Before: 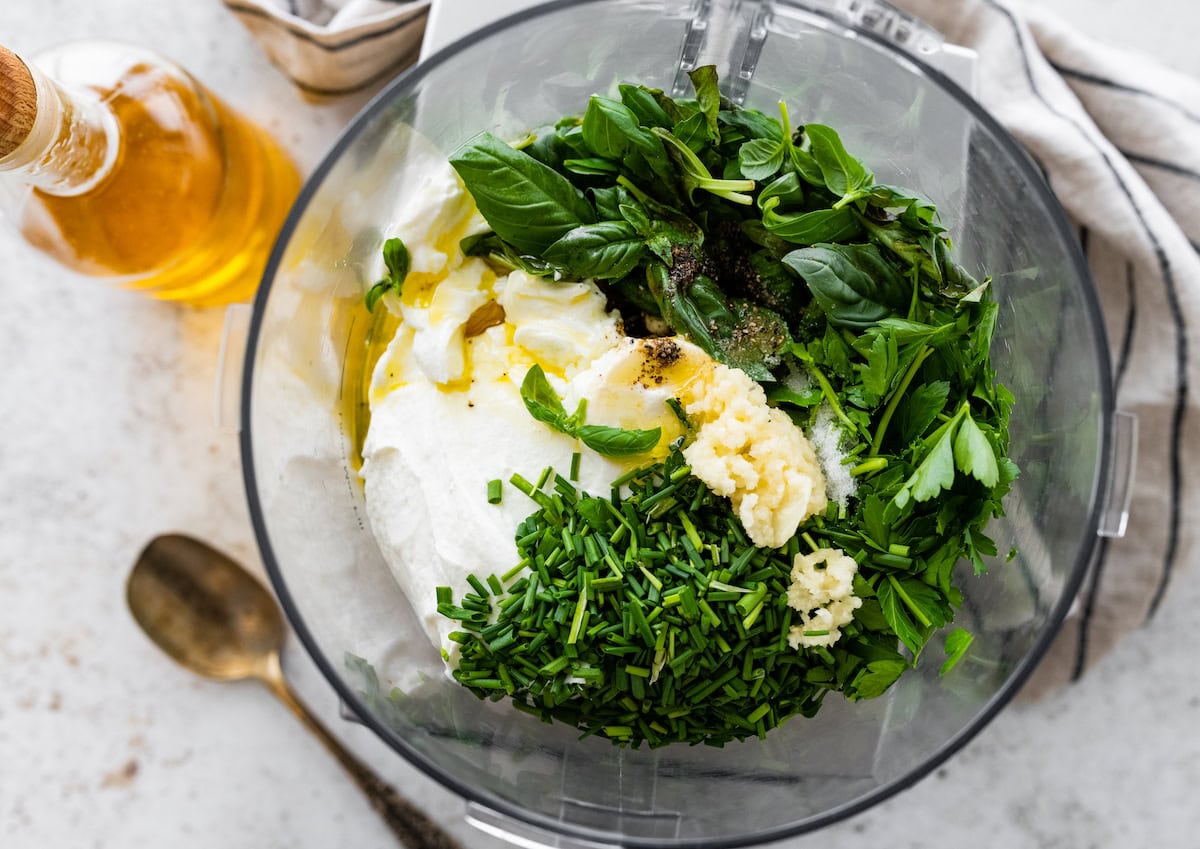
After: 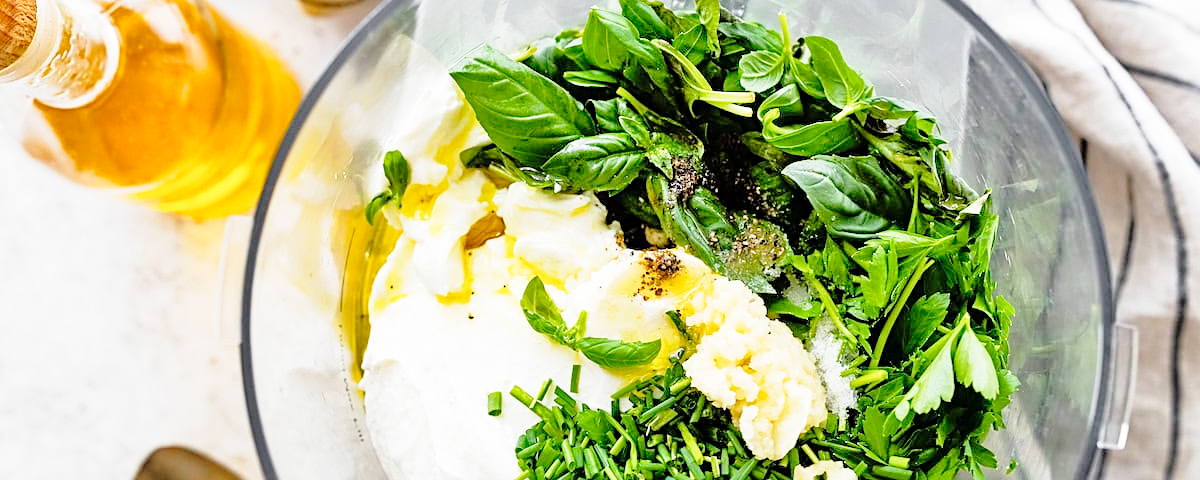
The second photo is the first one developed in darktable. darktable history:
sharpen: on, module defaults
crop and rotate: top 10.422%, bottom 32.996%
tone equalizer: -7 EV 0.145 EV, -6 EV 0.62 EV, -5 EV 1.12 EV, -4 EV 1.33 EV, -3 EV 1.15 EV, -2 EV 0.6 EV, -1 EV 0.149 EV
base curve: curves: ch0 [(0, 0) (0.028, 0.03) (0.121, 0.232) (0.46, 0.748) (0.859, 0.968) (1, 1)], preserve colors none
